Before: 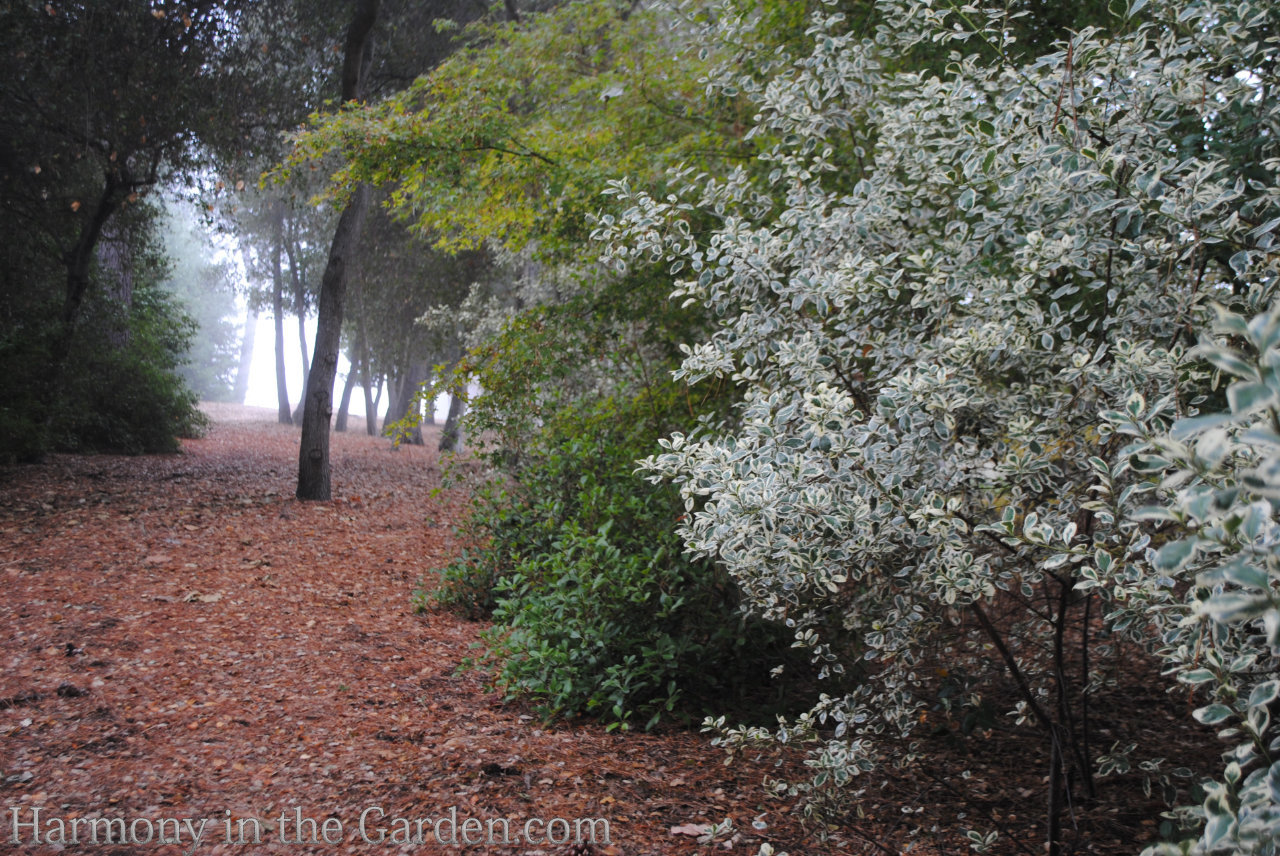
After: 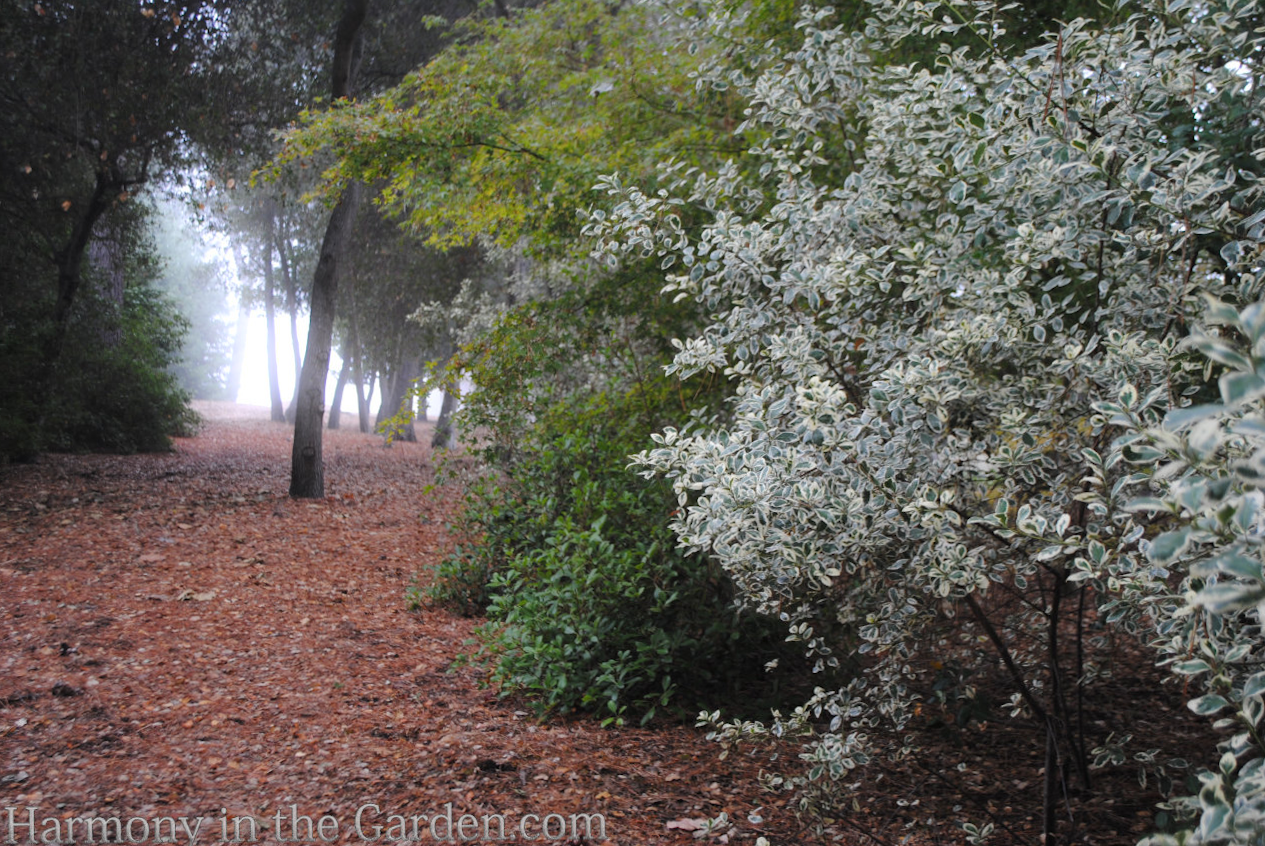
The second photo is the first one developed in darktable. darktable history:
rotate and perspective: rotation -0.45°, automatic cropping original format, crop left 0.008, crop right 0.992, crop top 0.012, crop bottom 0.988
bloom: size 5%, threshold 95%, strength 15%
